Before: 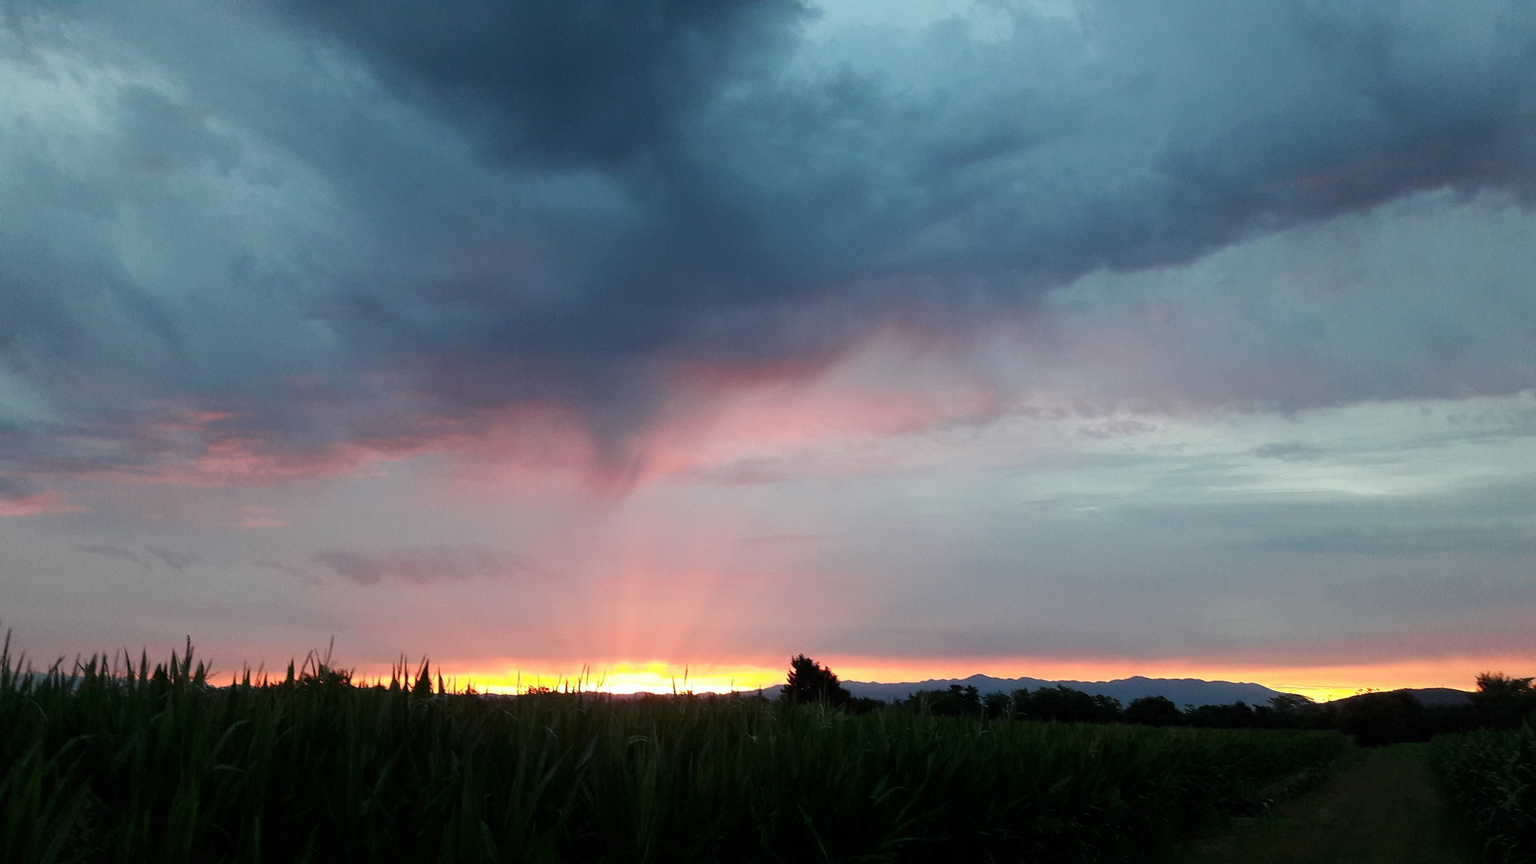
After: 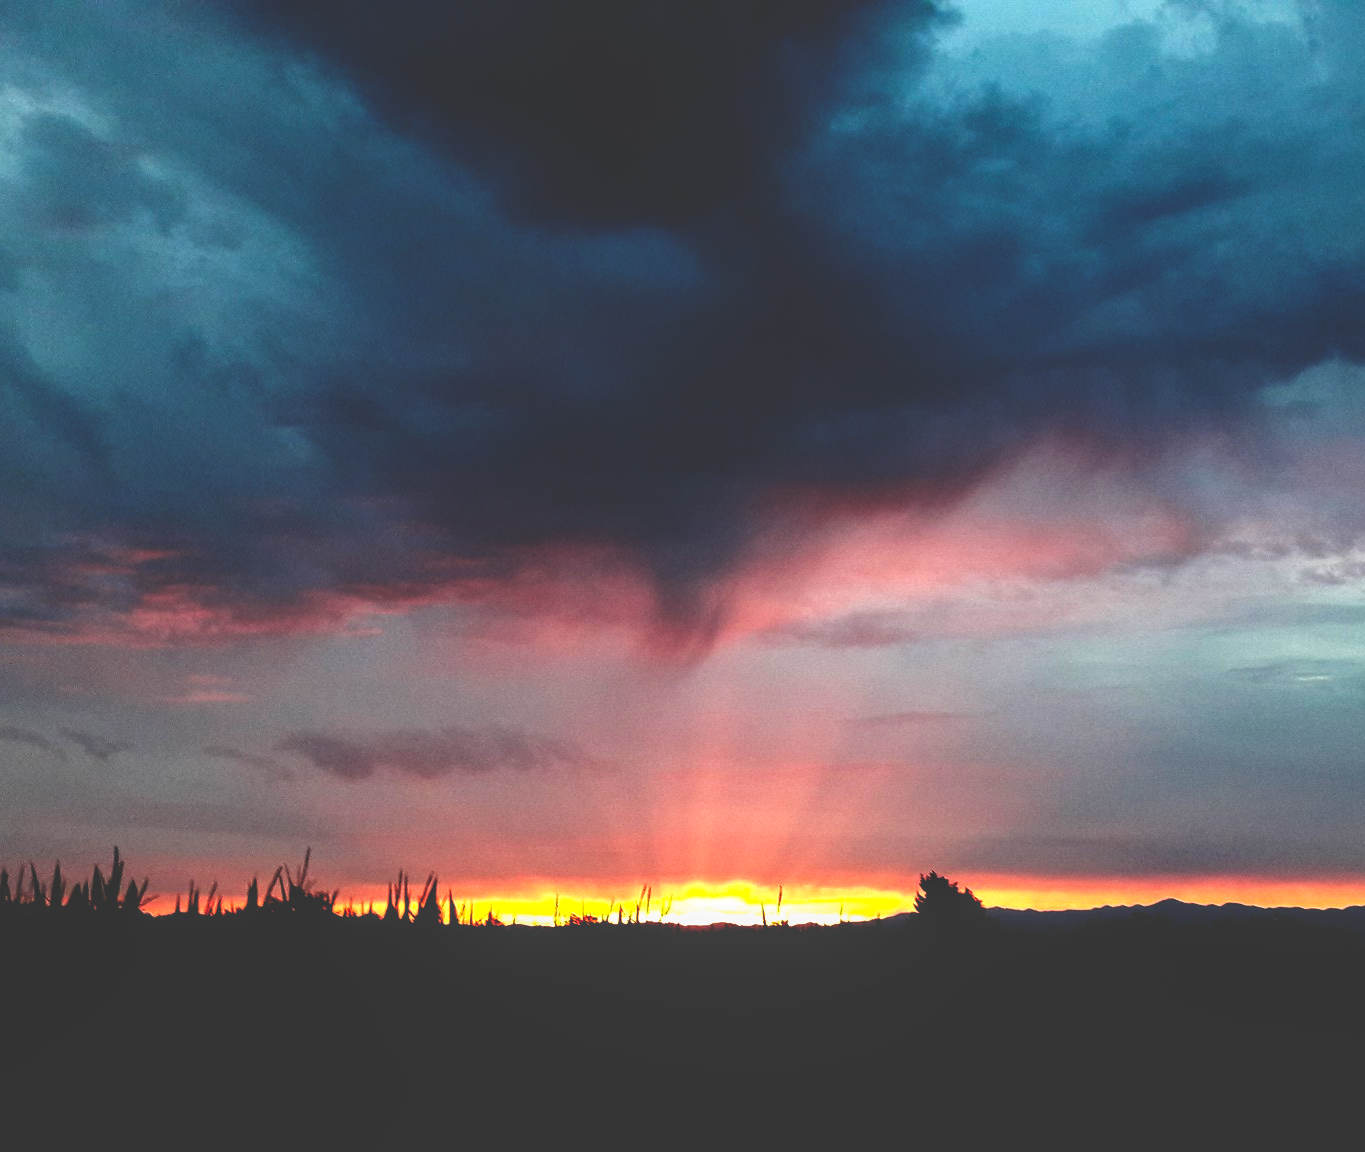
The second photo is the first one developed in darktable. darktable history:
base curve: curves: ch0 [(0, 0.036) (0.083, 0.04) (0.804, 1)], preserve colors none
local contrast: on, module defaults
crop and rotate: left 6.617%, right 26.717%
